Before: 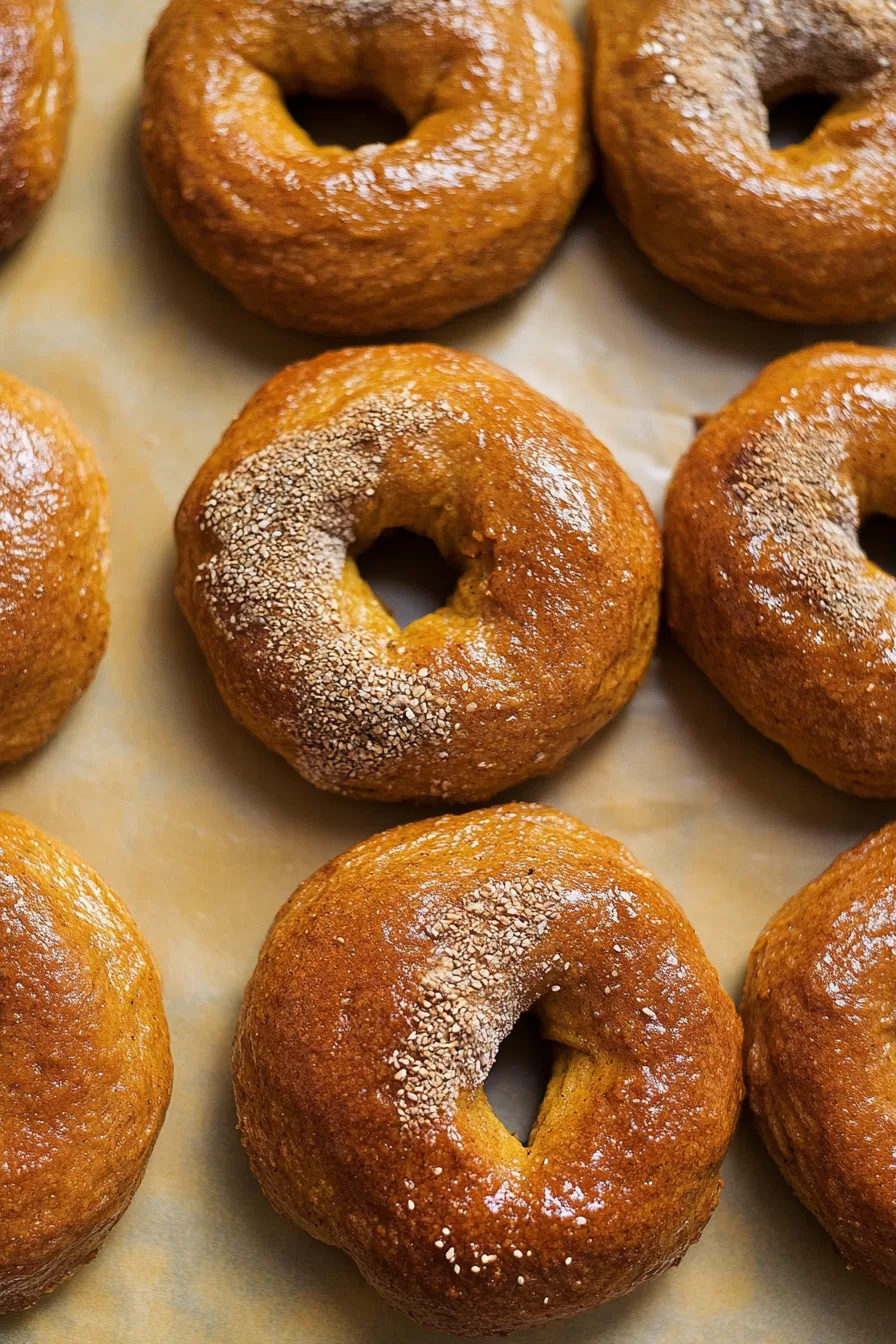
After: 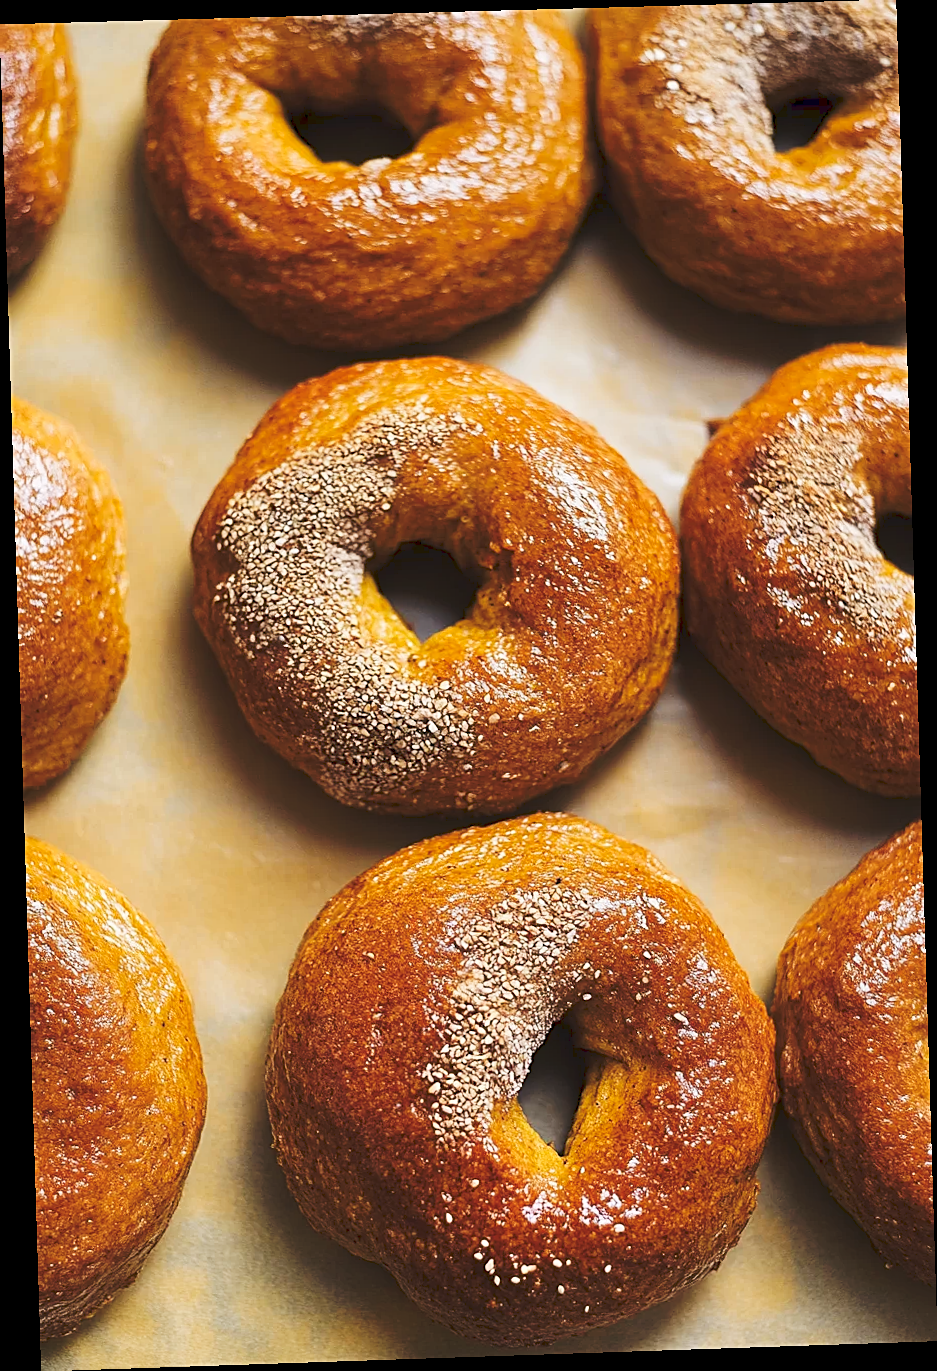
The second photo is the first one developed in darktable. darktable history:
rotate and perspective: rotation -1.77°, lens shift (horizontal) 0.004, automatic cropping off
tone curve: curves: ch0 [(0, 0) (0.003, 0.077) (0.011, 0.089) (0.025, 0.105) (0.044, 0.122) (0.069, 0.134) (0.1, 0.151) (0.136, 0.171) (0.177, 0.198) (0.224, 0.23) (0.277, 0.273) (0.335, 0.343) (0.399, 0.422) (0.468, 0.508) (0.543, 0.601) (0.623, 0.695) (0.709, 0.782) (0.801, 0.866) (0.898, 0.934) (1, 1)], preserve colors none
sharpen: on, module defaults
